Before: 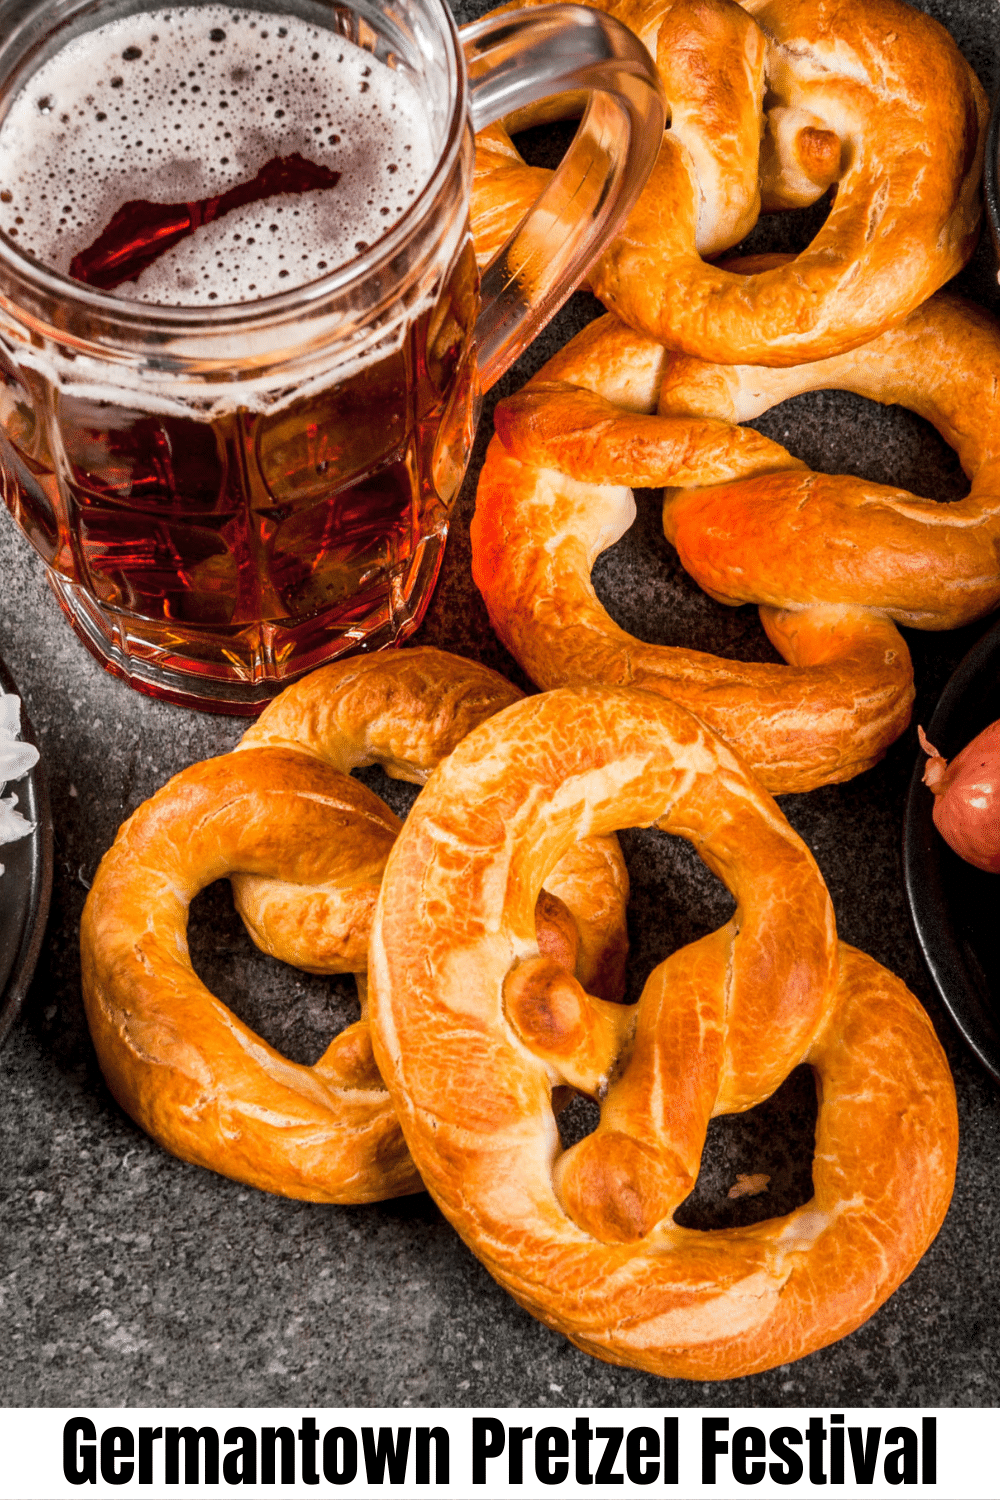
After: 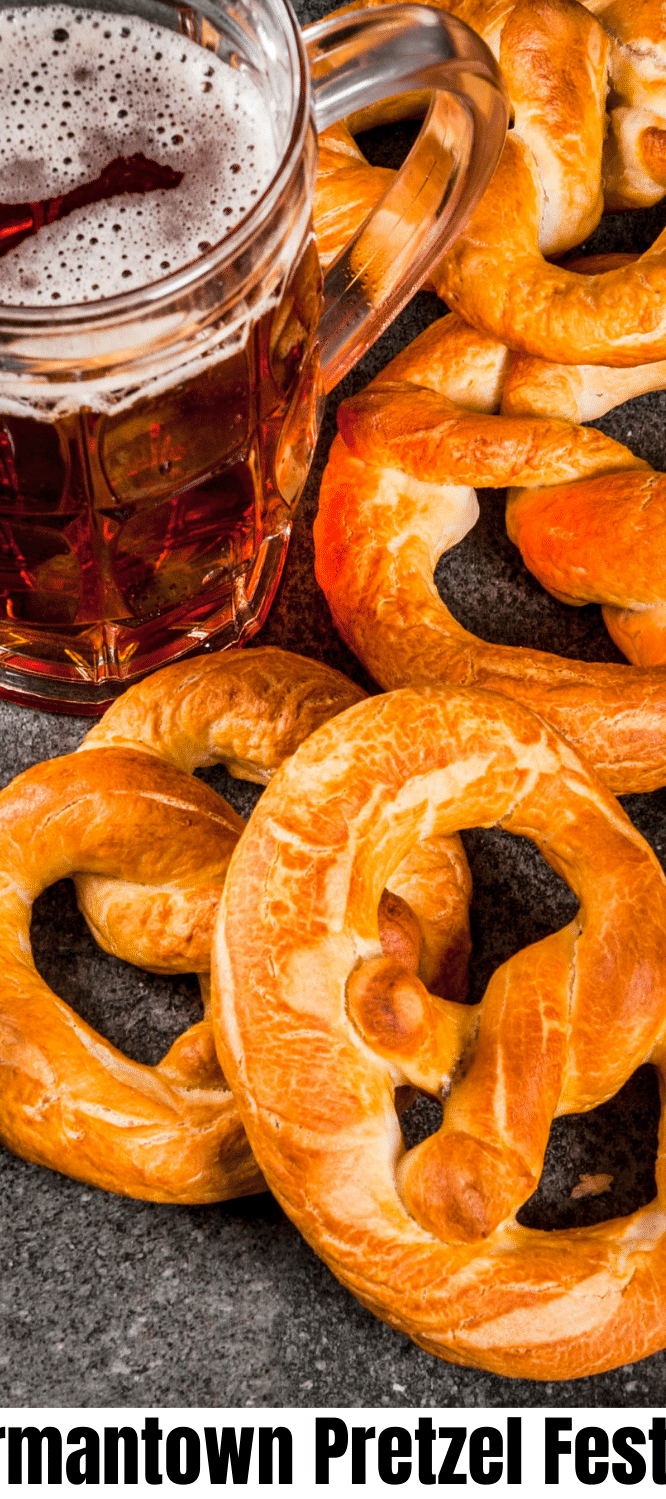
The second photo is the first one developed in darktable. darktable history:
haze removal: strength 0.1, compatibility mode true, adaptive false
crop and rotate: left 15.754%, right 17.579%
